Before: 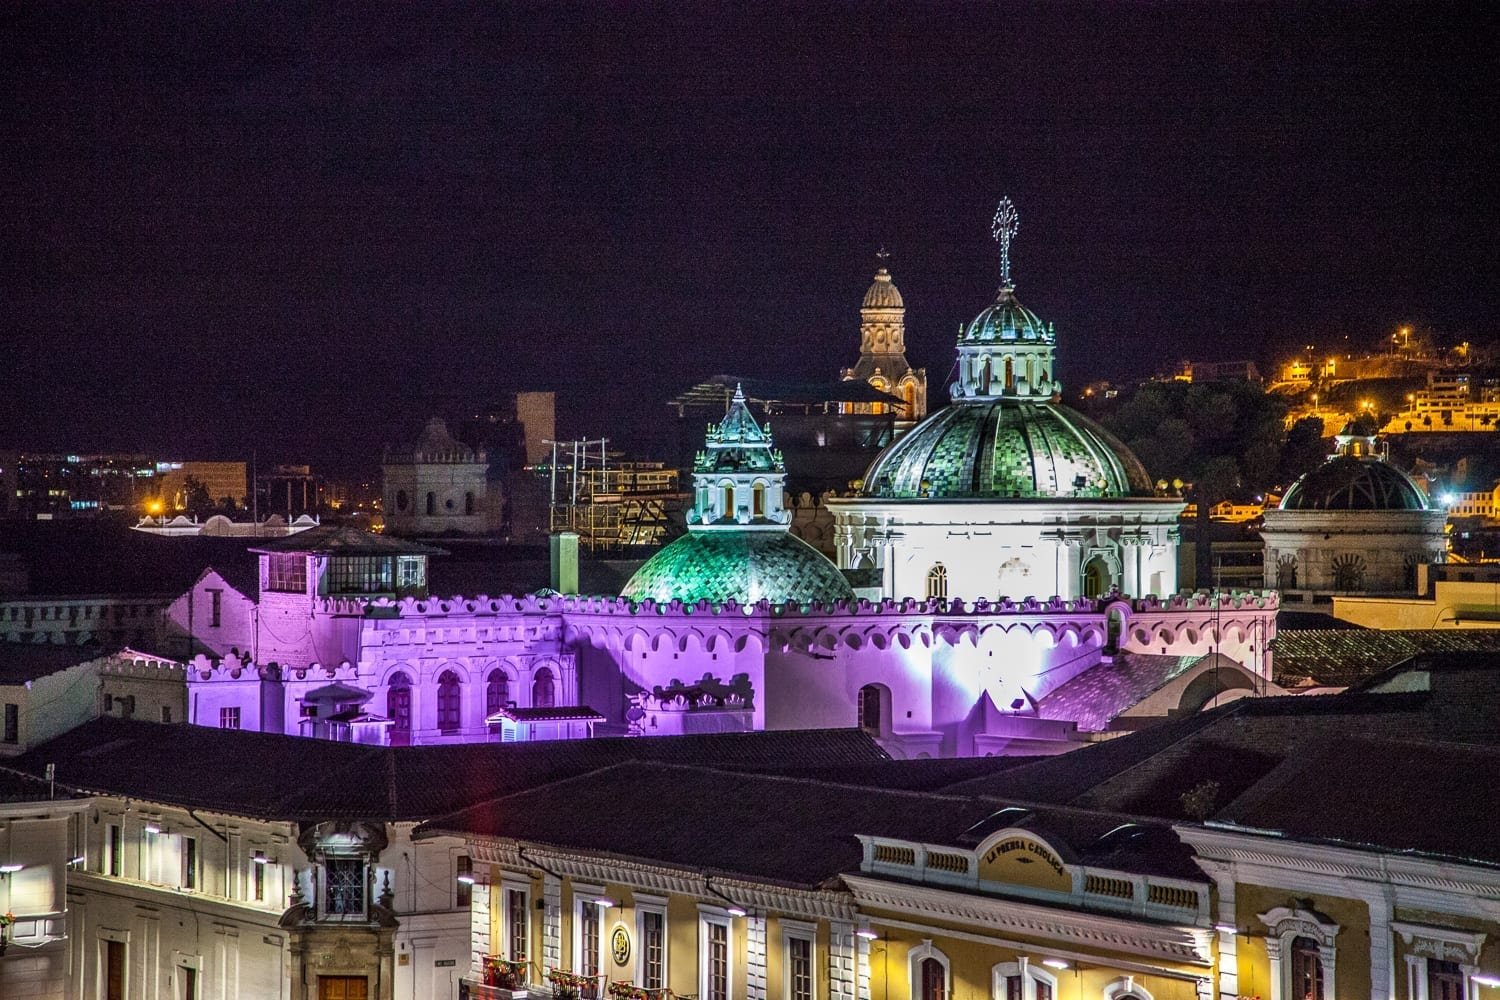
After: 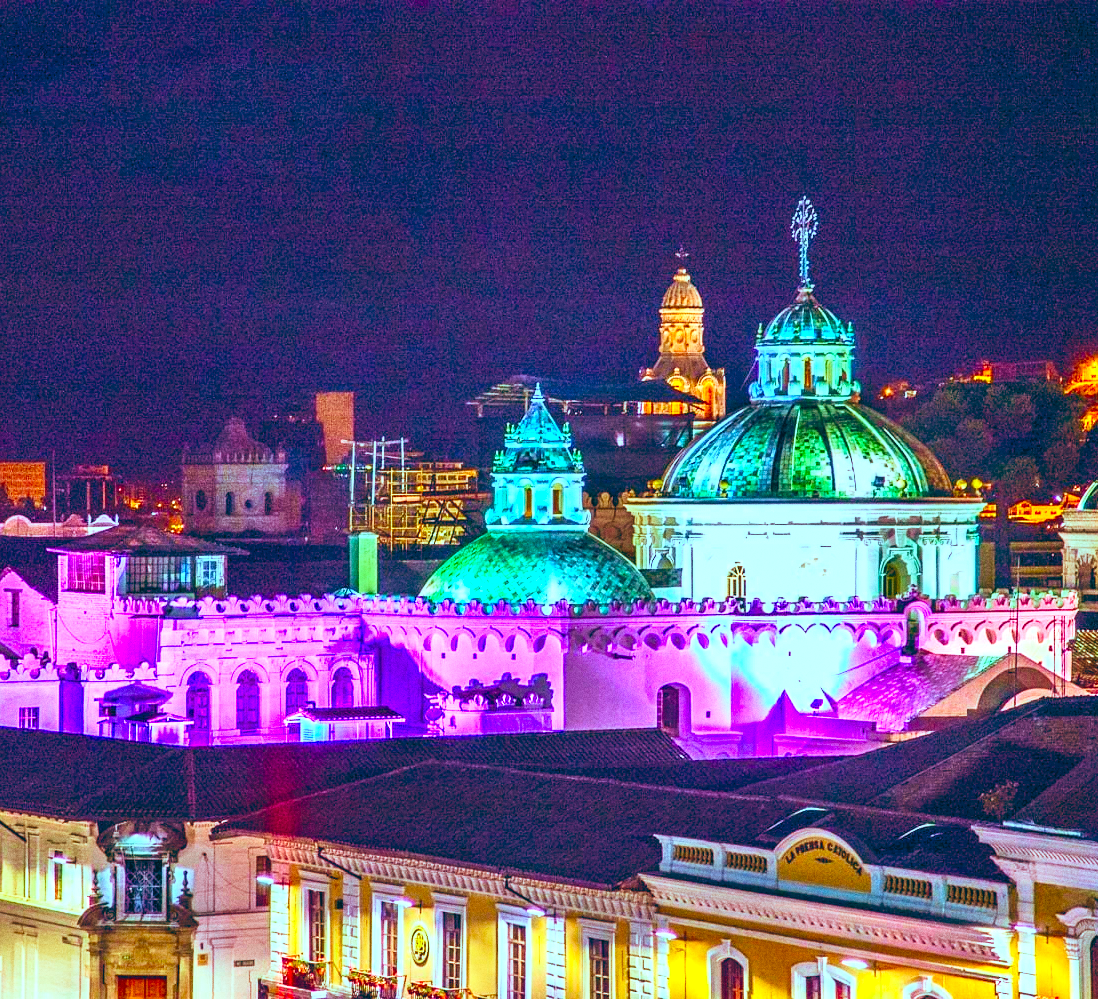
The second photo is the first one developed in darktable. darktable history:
exposure: black level correction 0, exposure 0.7 EV, compensate exposure bias true, compensate highlight preservation false
contrast brightness saturation: contrast 0.2, brightness 0.2, saturation 0.8
velvia: strength 39.63%
grain: on, module defaults
crop: left 13.443%, right 13.31%
color balance rgb: perceptual saturation grading › global saturation 35%, perceptual saturation grading › highlights -30%, perceptual saturation grading › shadows 35%, perceptual brilliance grading › global brilliance 3%, perceptual brilliance grading › highlights -3%, perceptual brilliance grading › shadows 3%
color balance: lift [1.003, 0.993, 1.001, 1.007], gamma [1.018, 1.072, 0.959, 0.928], gain [0.974, 0.873, 1.031, 1.127]
